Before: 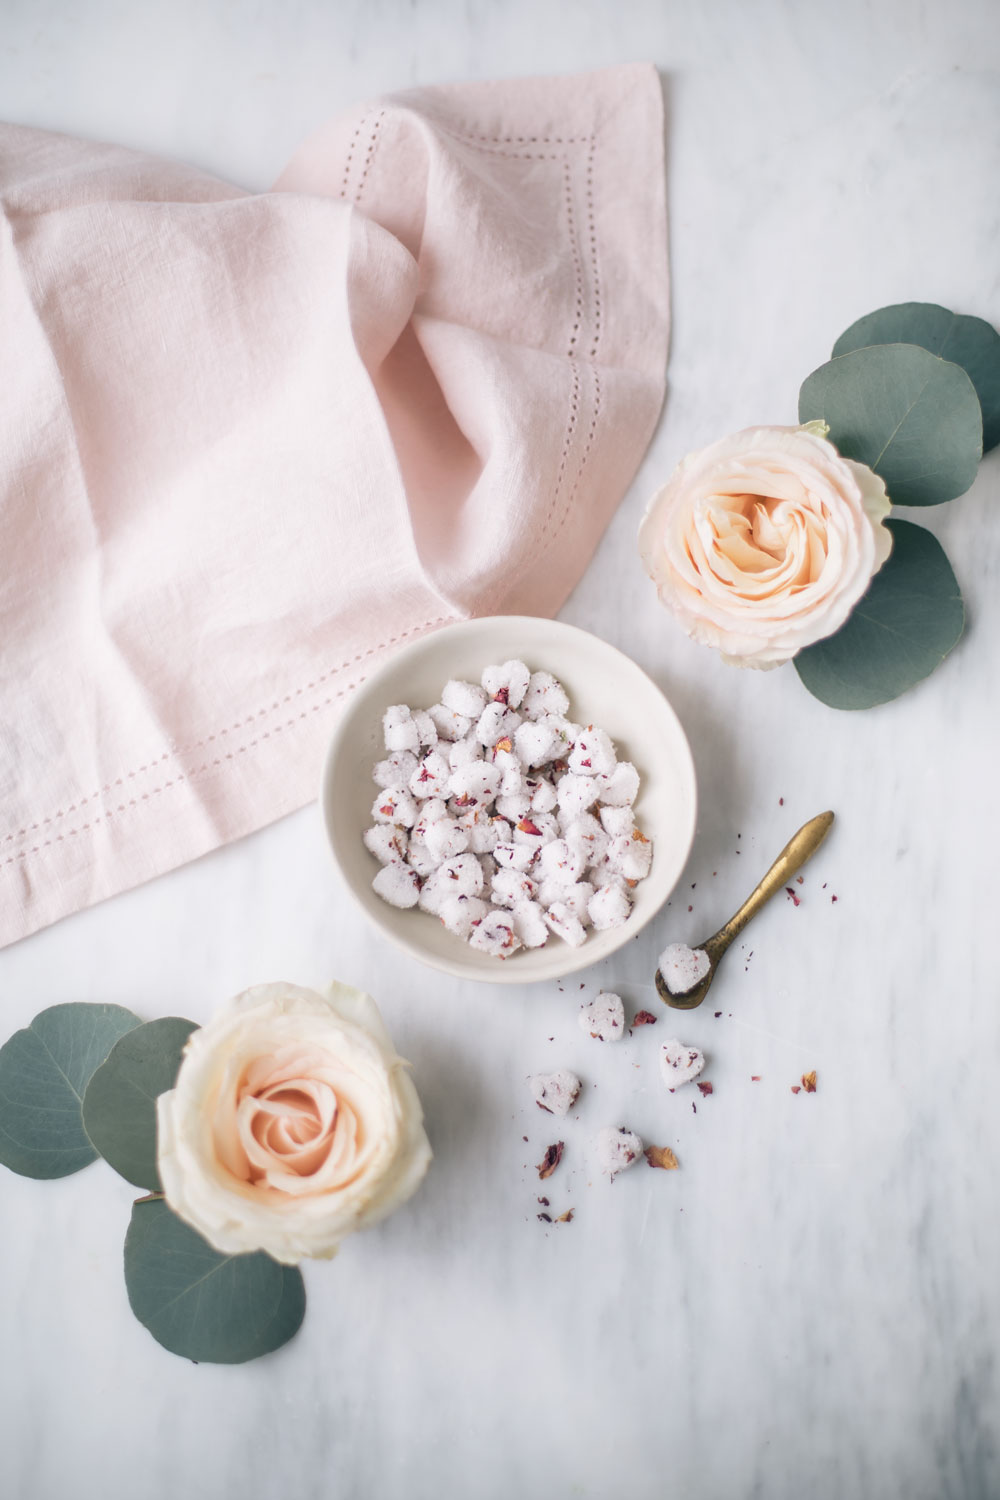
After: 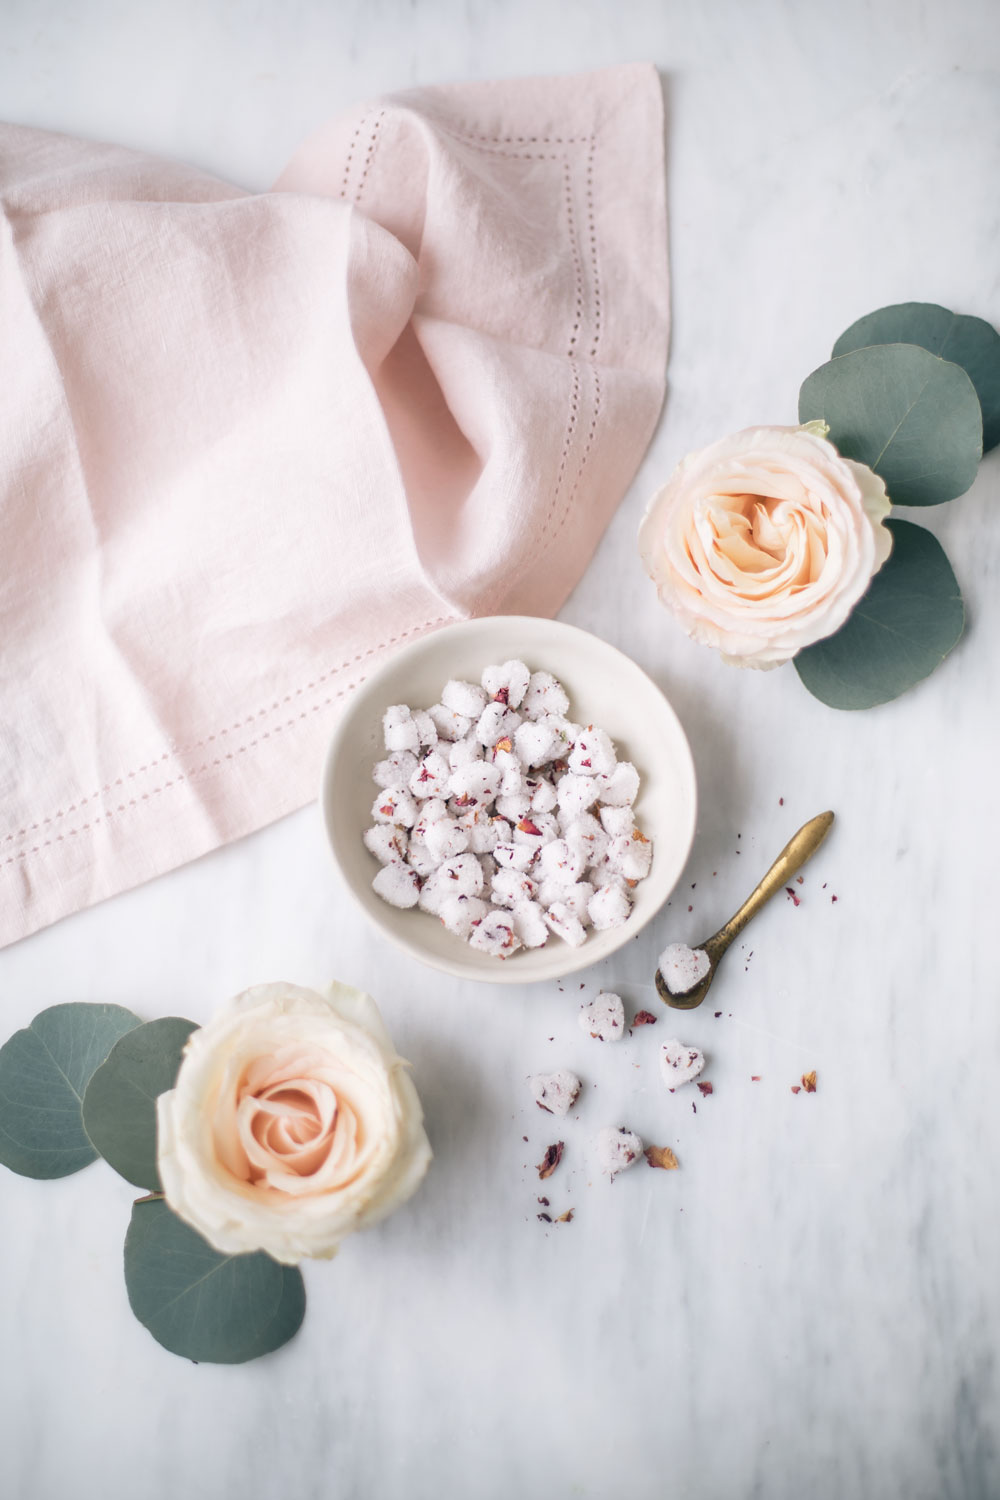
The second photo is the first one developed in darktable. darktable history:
shadows and highlights: shadows -8.64, white point adjustment 1.52, highlights 9.3, highlights color adjustment 0.061%
